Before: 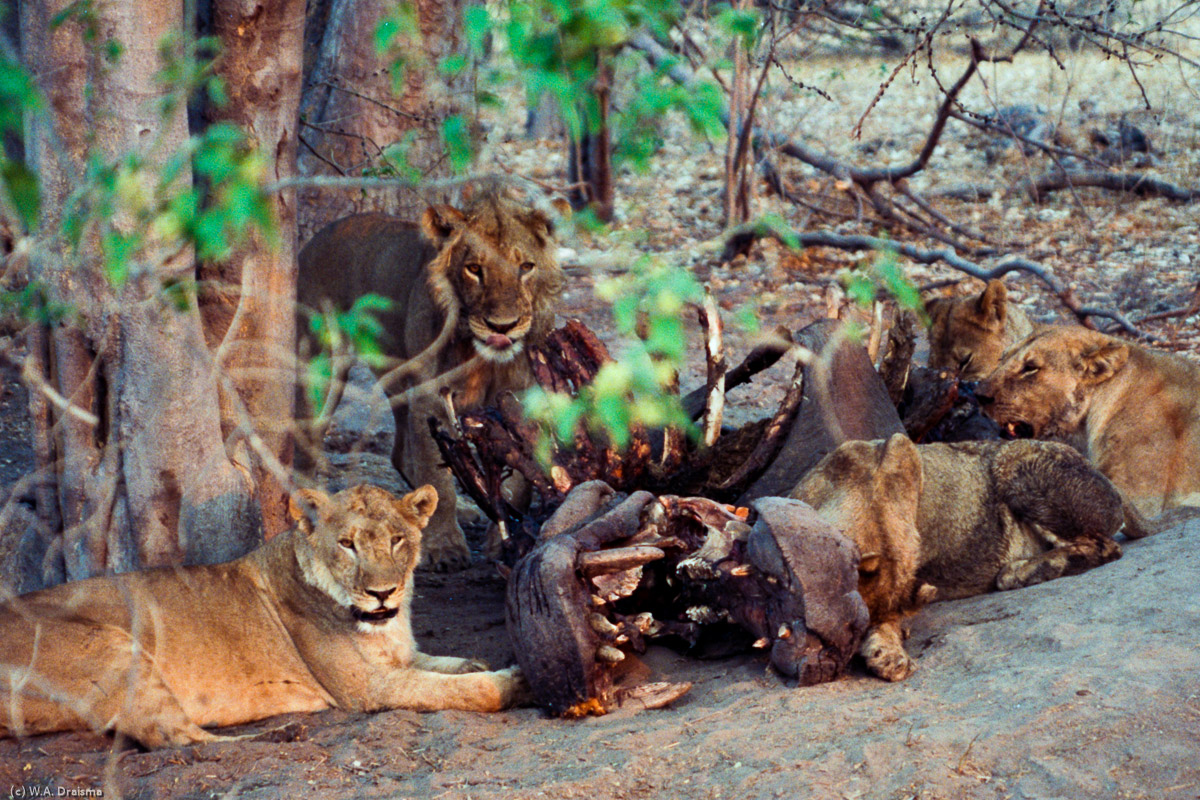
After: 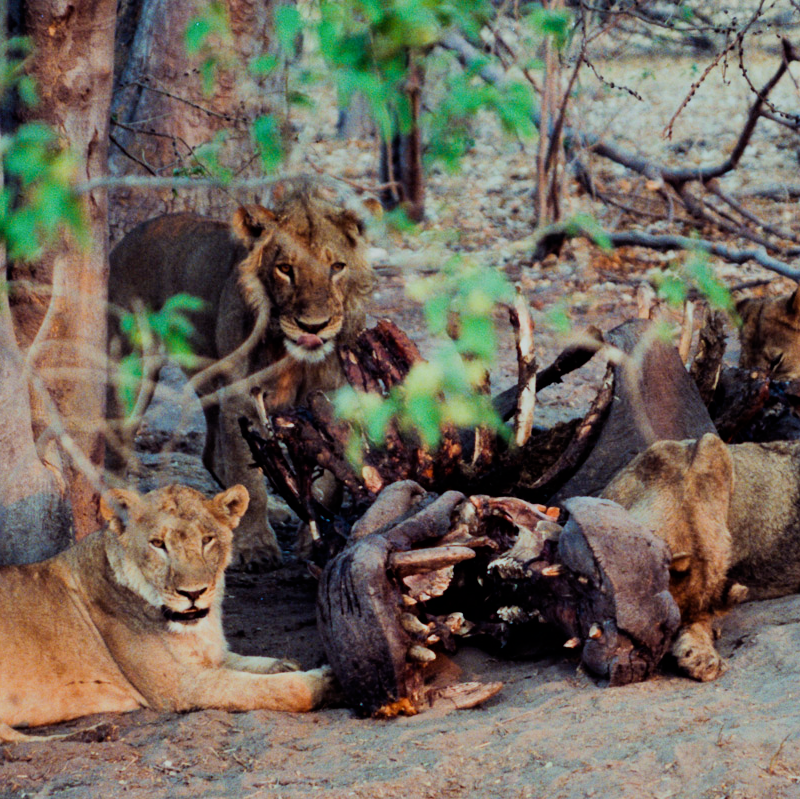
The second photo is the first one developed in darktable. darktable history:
filmic rgb: black relative exposure -7.65 EV, white relative exposure 4.56 EV, hardness 3.61
crop and rotate: left 15.754%, right 17.579%
